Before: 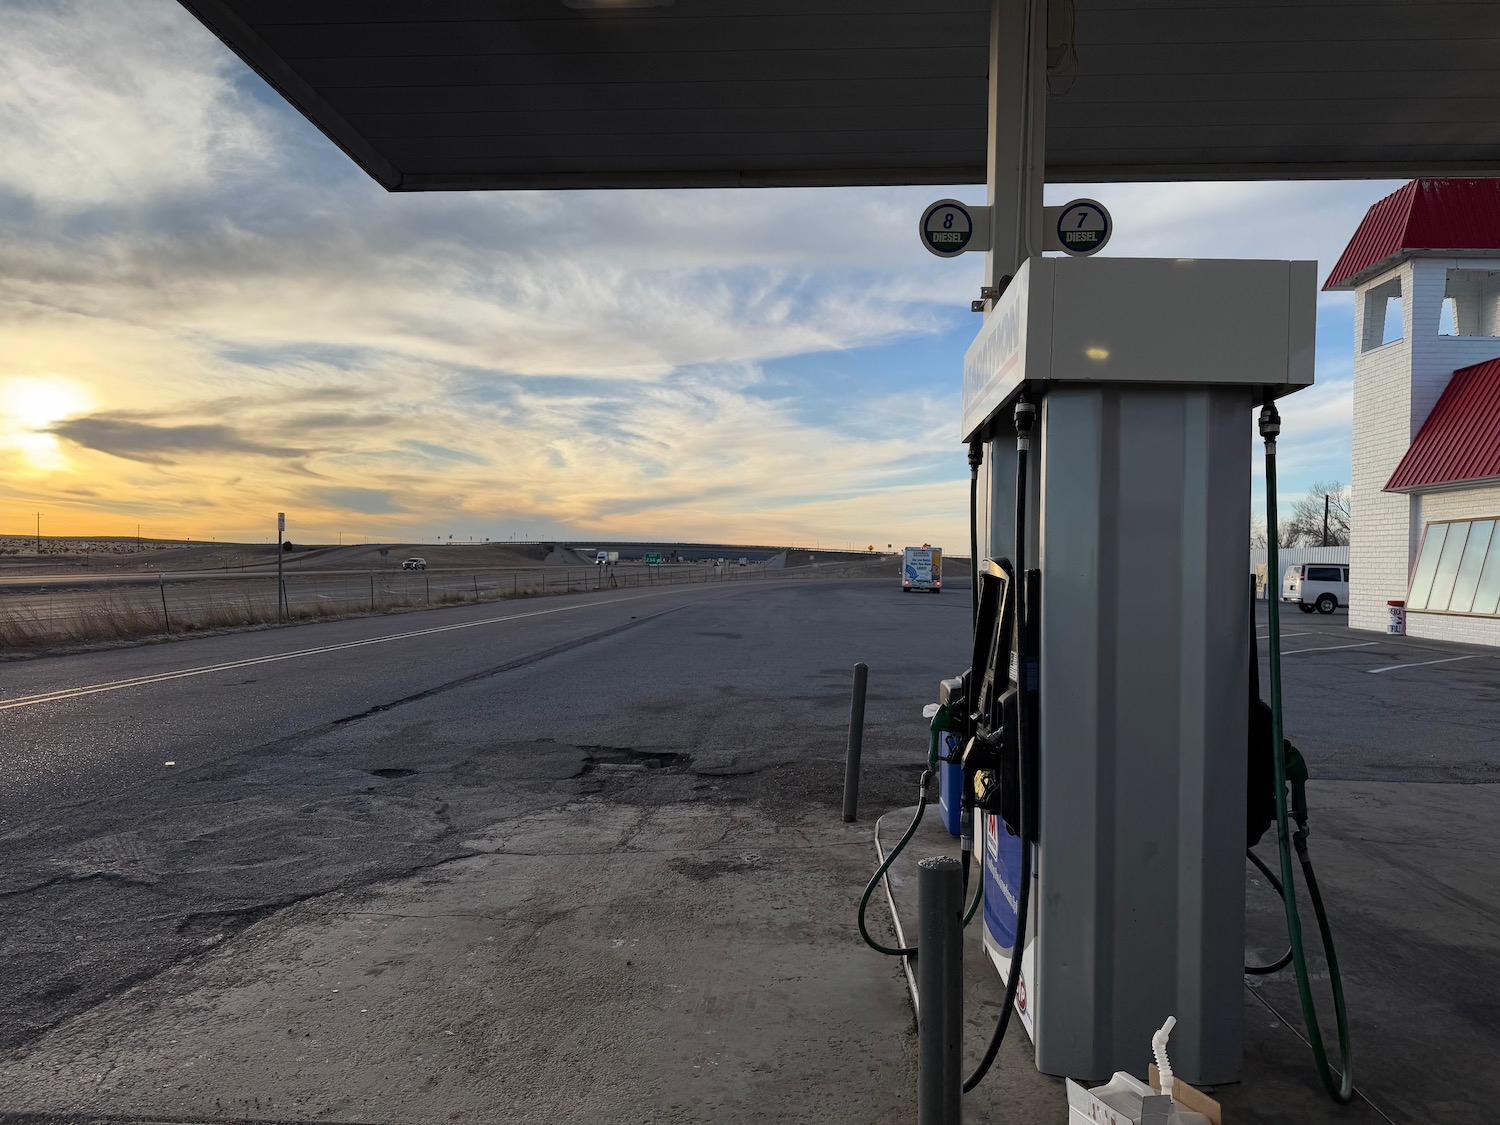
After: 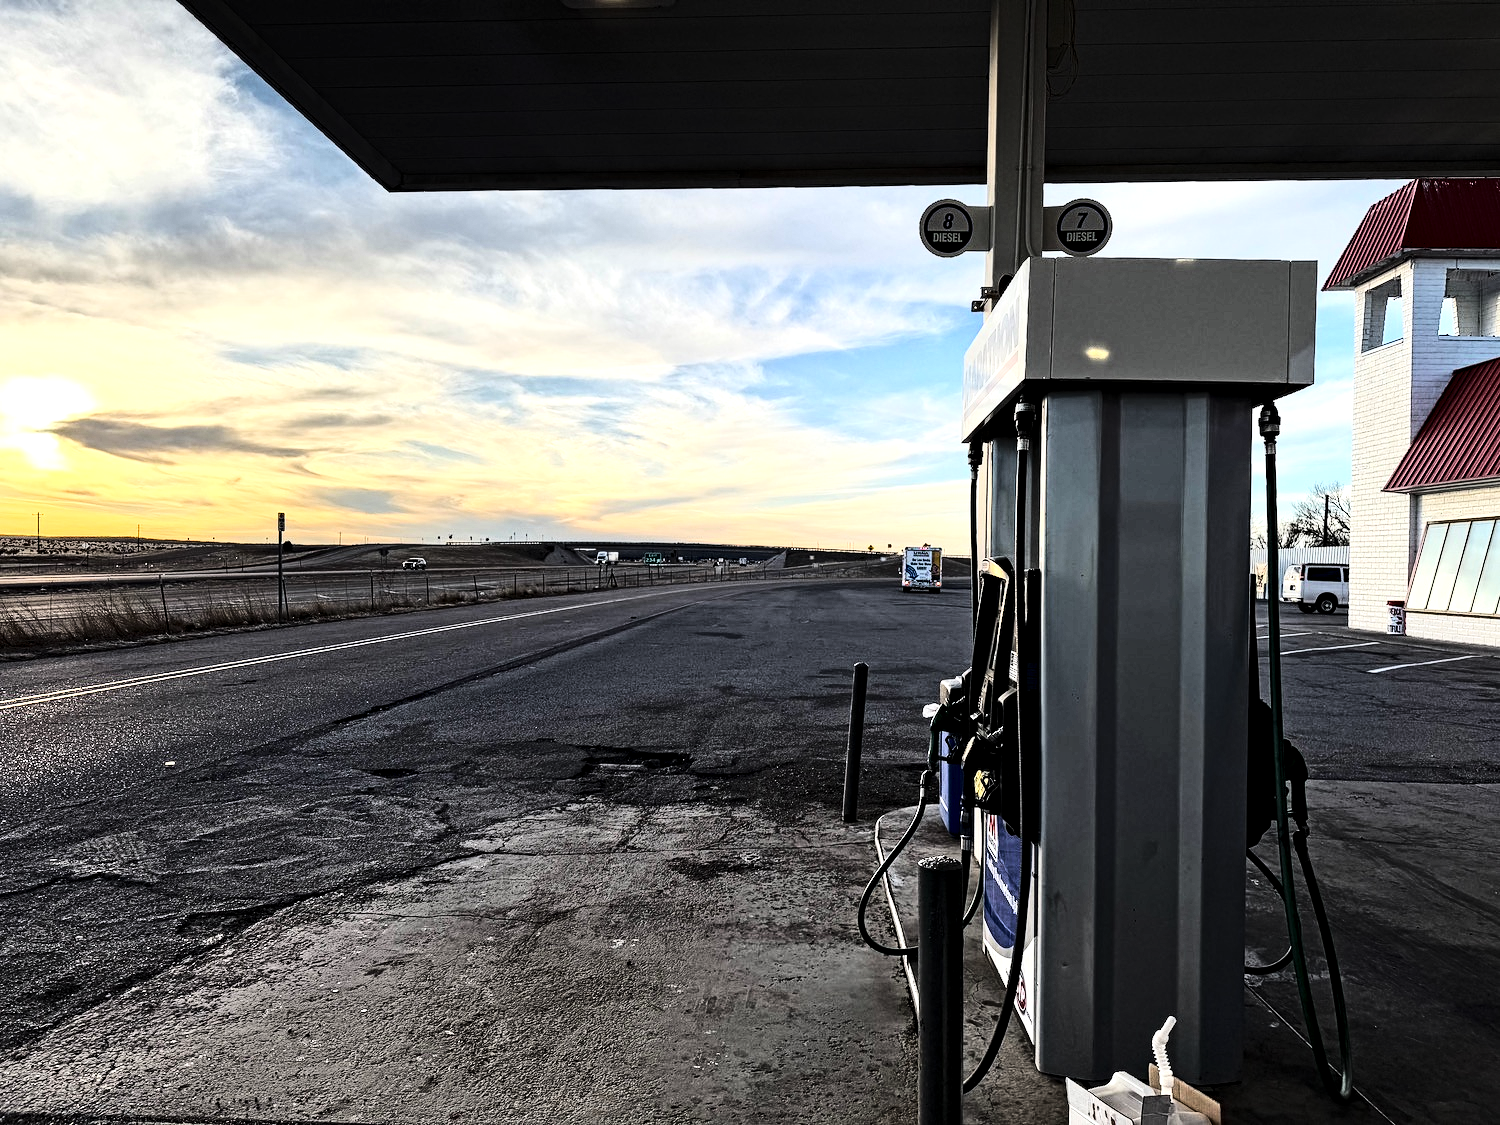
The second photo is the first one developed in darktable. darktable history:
base curve: curves: ch0 [(0, 0) (0.036, 0.025) (0.121, 0.166) (0.206, 0.329) (0.605, 0.79) (1, 1)]
contrast equalizer: y [[0.5, 0.542, 0.583, 0.625, 0.667, 0.708], [0.5 ×6], [0.5 ×6], [0 ×6], [0 ×6]]
tone equalizer: -8 EV -0.779 EV, -7 EV -0.684 EV, -6 EV -0.567 EV, -5 EV -0.399 EV, -3 EV 0.365 EV, -2 EV 0.6 EV, -1 EV 0.691 EV, +0 EV 0.731 EV, edges refinement/feathering 500, mask exposure compensation -1.57 EV, preserve details no
